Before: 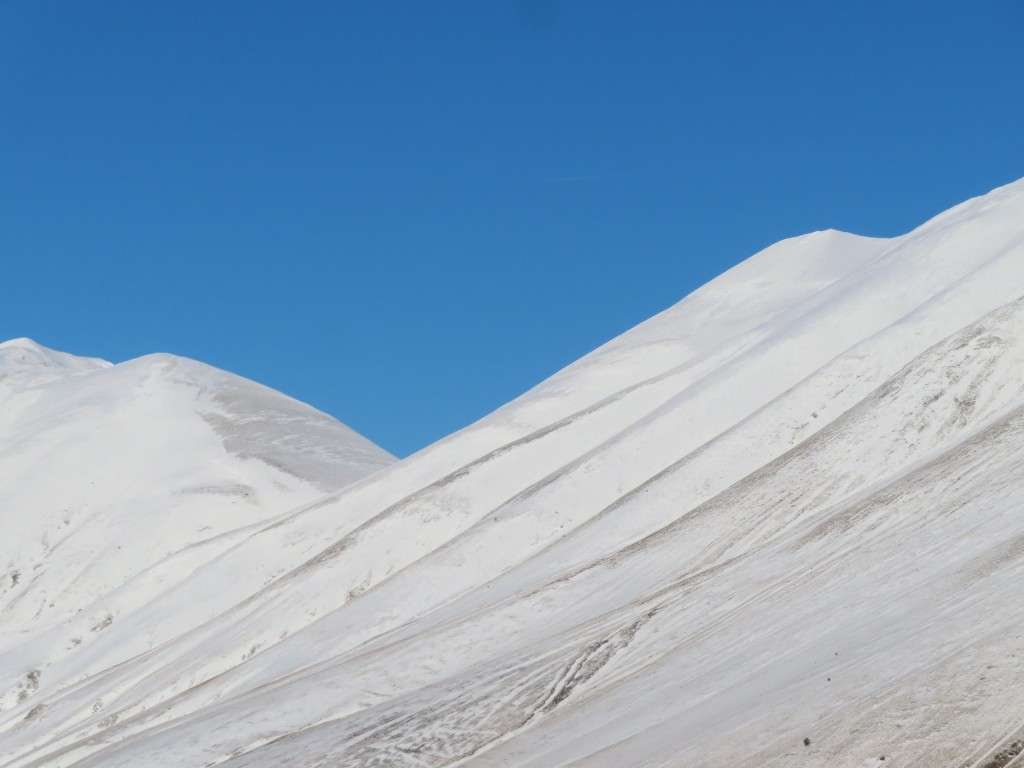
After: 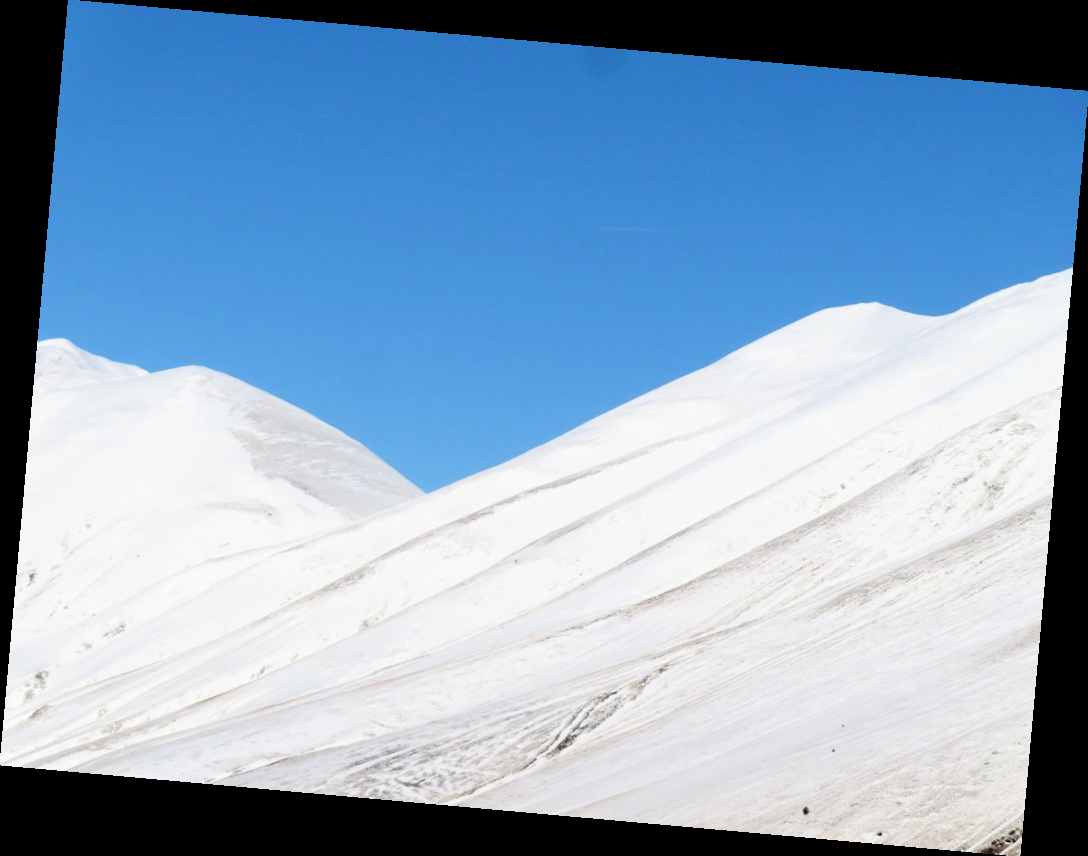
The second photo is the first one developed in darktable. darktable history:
filmic rgb: black relative exposure -3.86 EV, white relative exposure 3.48 EV, hardness 2.63, contrast 1.103
tone equalizer: -8 EV -1.08 EV, -7 EV -1.01 EV, -6 EV -0.867 EV, -5 EV -0.578 EV, -3 EV 0.578 EV, -2 EV 0.867 EV, -1 EV 1.01 EV, +0 EV 1.08 EV, edges refinement/feathering 500, mask exposure compensation -1.57 EV, preserve details no
rotate and perspective: rotation 5.12°, automatic cropping off
color balance rgb: perceptual saturation grading › global saturation 3.7%, global vibrance 5.56%, contrast 3.24%
